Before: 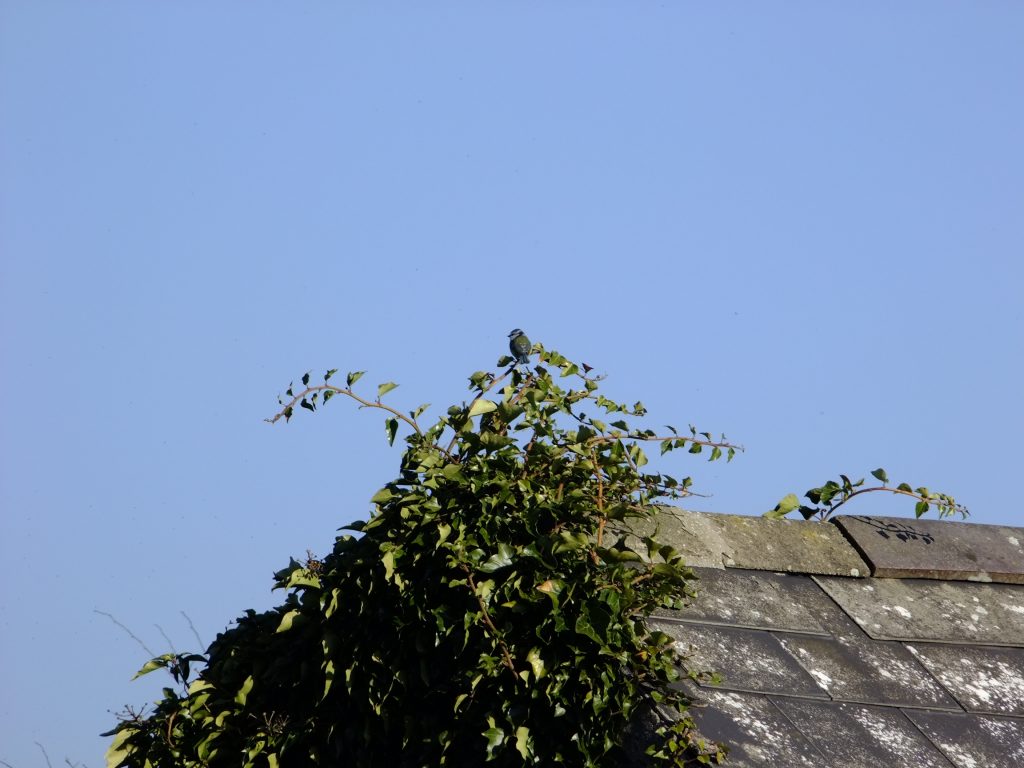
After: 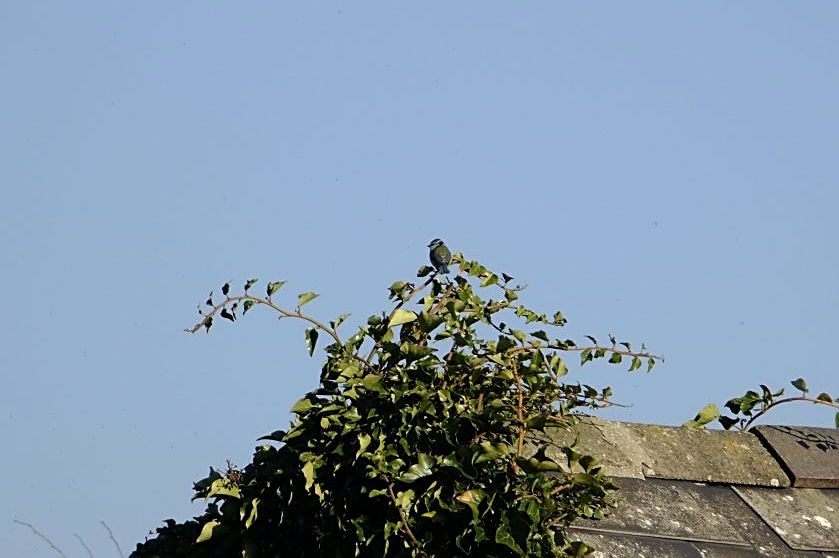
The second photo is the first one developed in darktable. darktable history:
white balance: red 1.029, blue 0.92
crop: left 7.856%, top 11.836%, right 10.12%, bottom 15.387%
tone equalizer: -7 EV 0.13 EV, smoothing diameter 25%, edges refinement/feathering 10, preserve details guided filter
sharpen: on, module defaults
